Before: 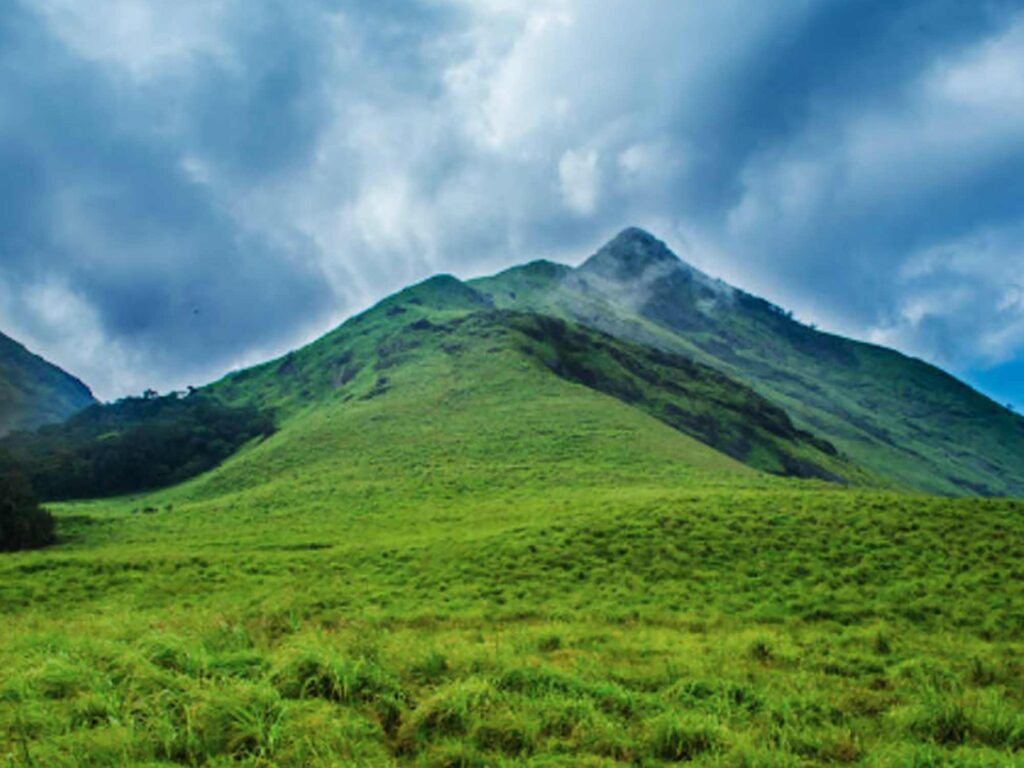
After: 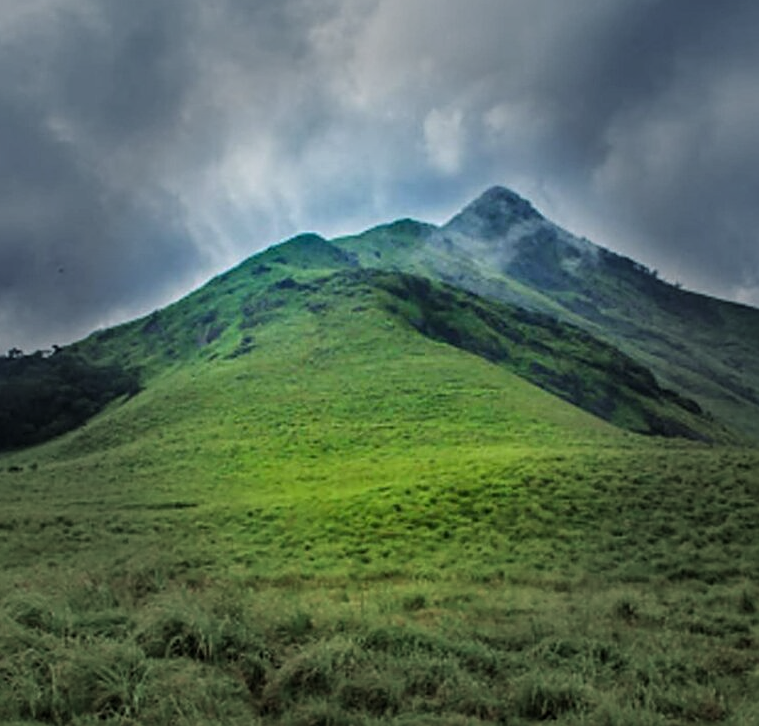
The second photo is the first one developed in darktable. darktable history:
crop and rotate: left 13.223%, top 5.41%, right 12.589%
sharpen: on, module defaults
vignetting: fall-off start 40.82%, fall-off radius 40.01%, unbound false
contrast brightness saturation: saturation -0.022
